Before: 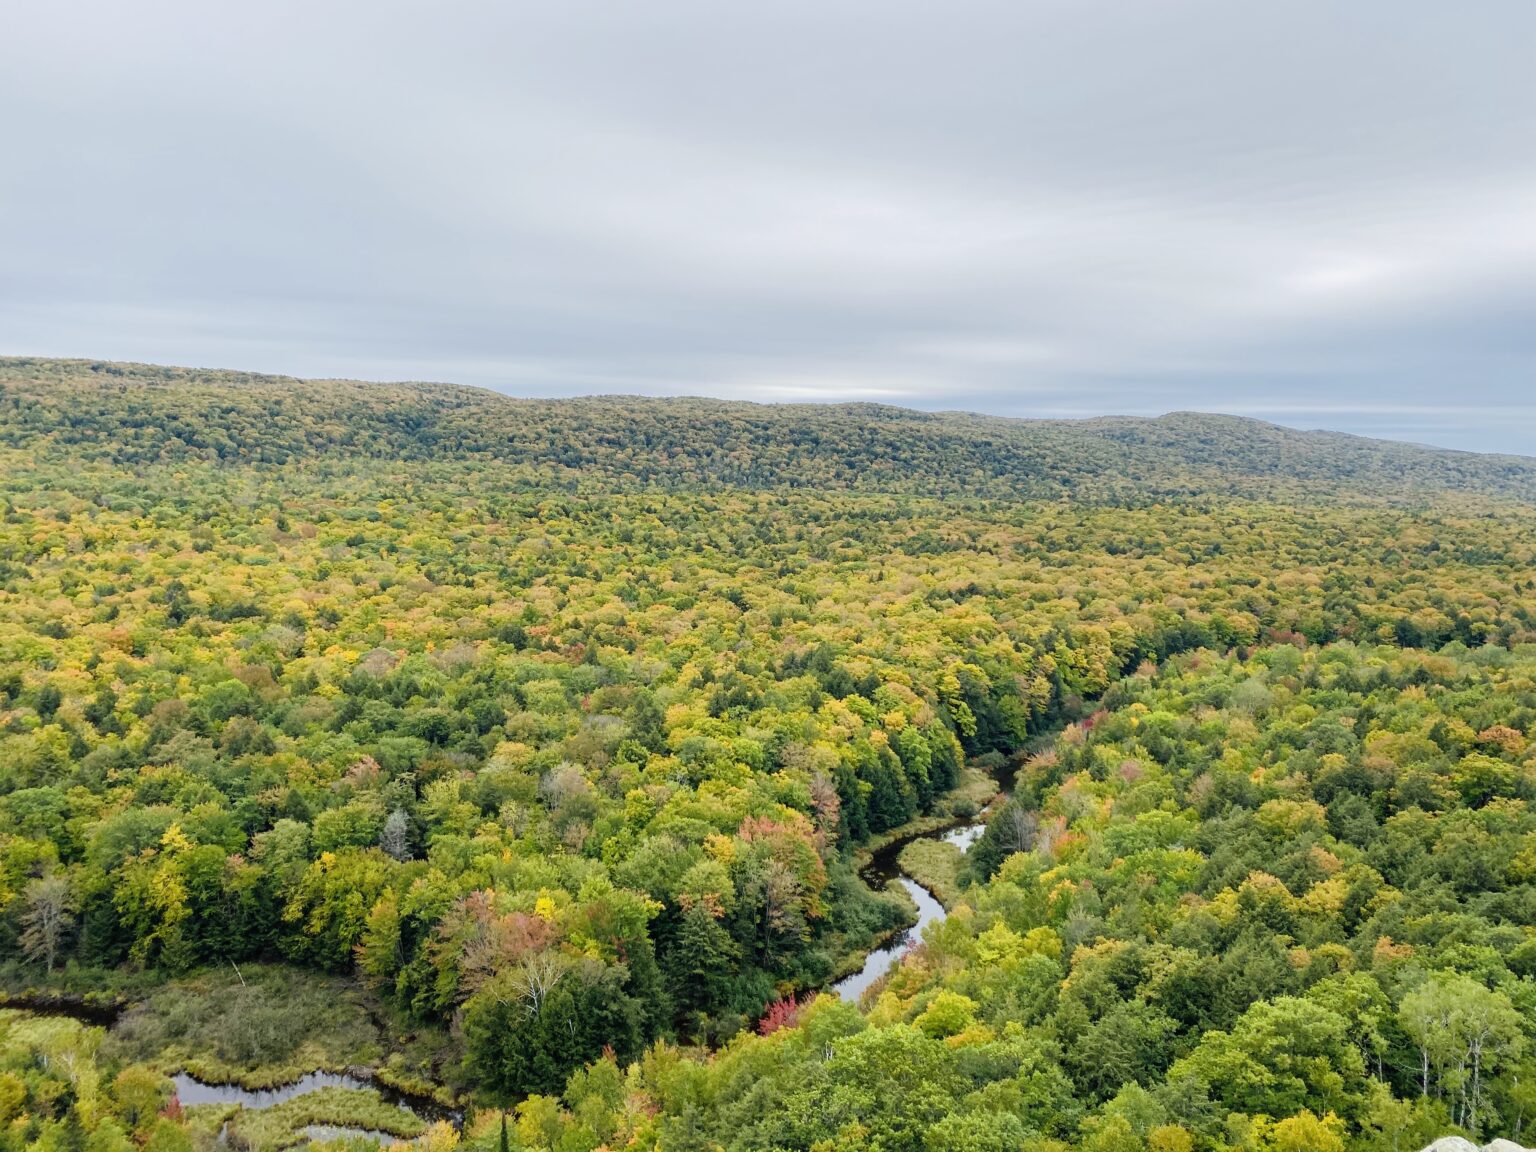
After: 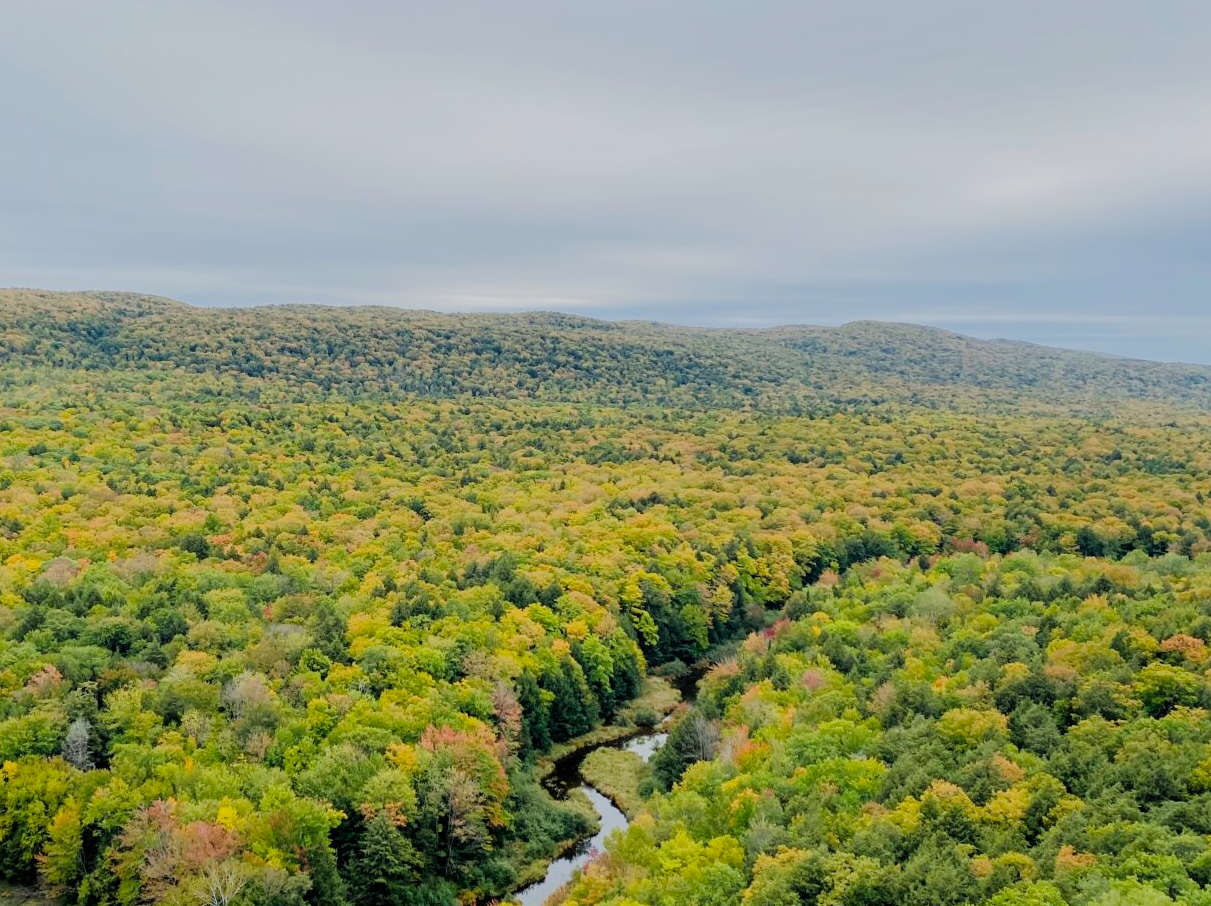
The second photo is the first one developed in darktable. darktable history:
filmic rgb: black relative exposure -7.65 EV, white relative exposure 4.56 EV, hardness 3.61, color science v6 (2022)
crop and rotate: left 20.74%, top 7.912%, right 0.375%, bottom 13.378%
